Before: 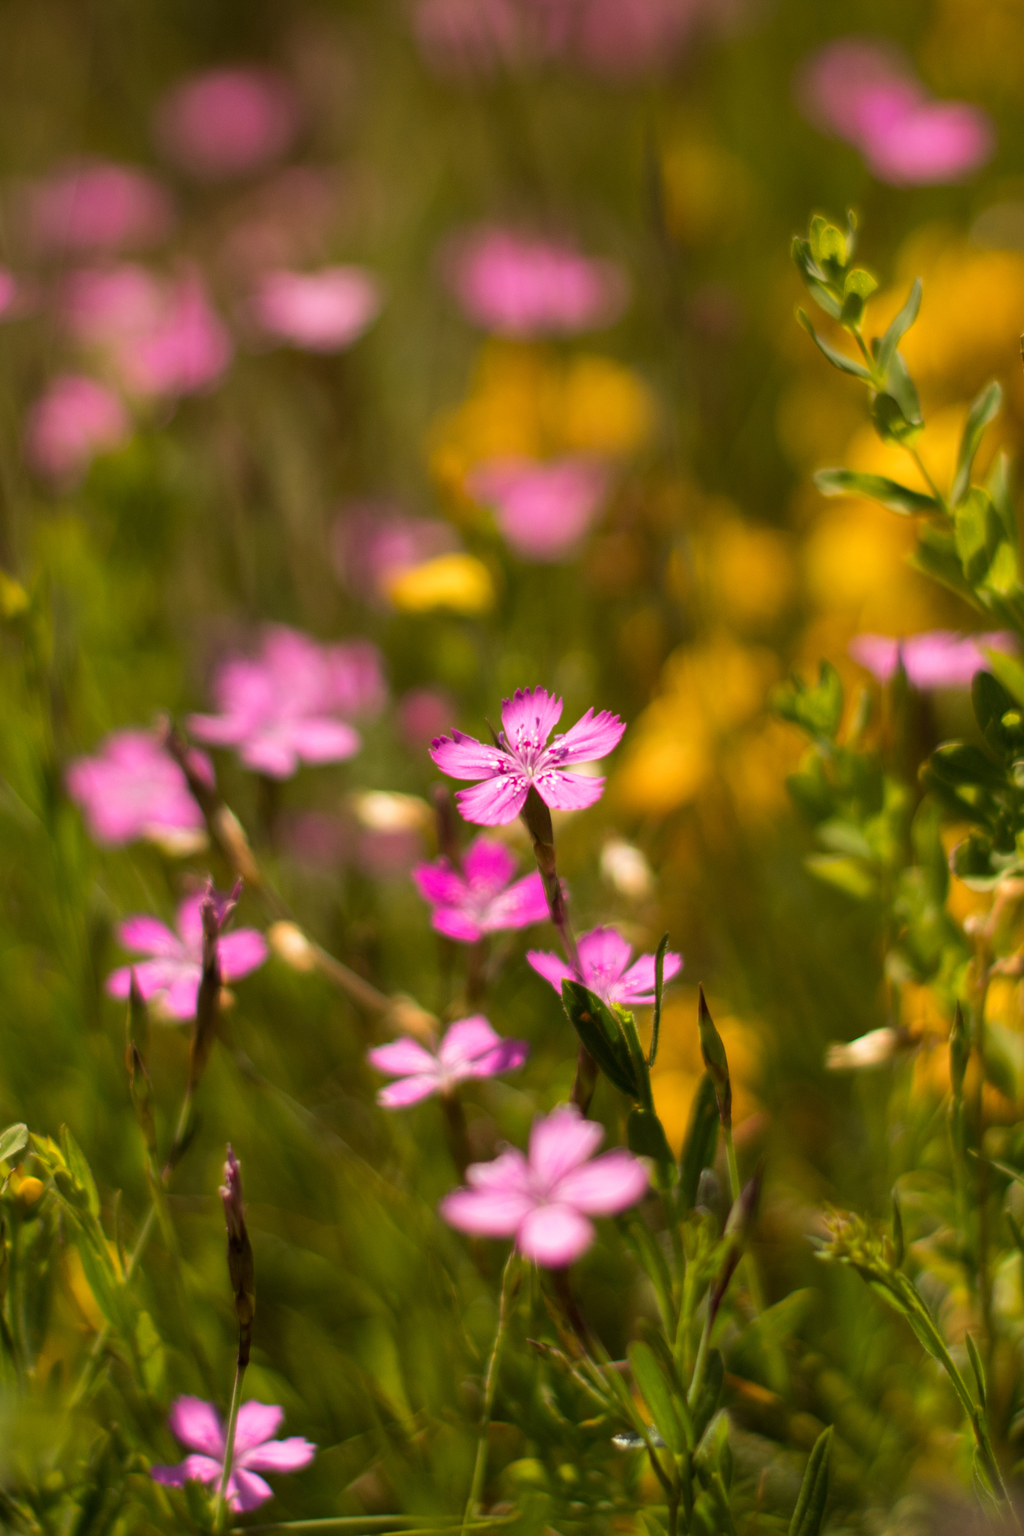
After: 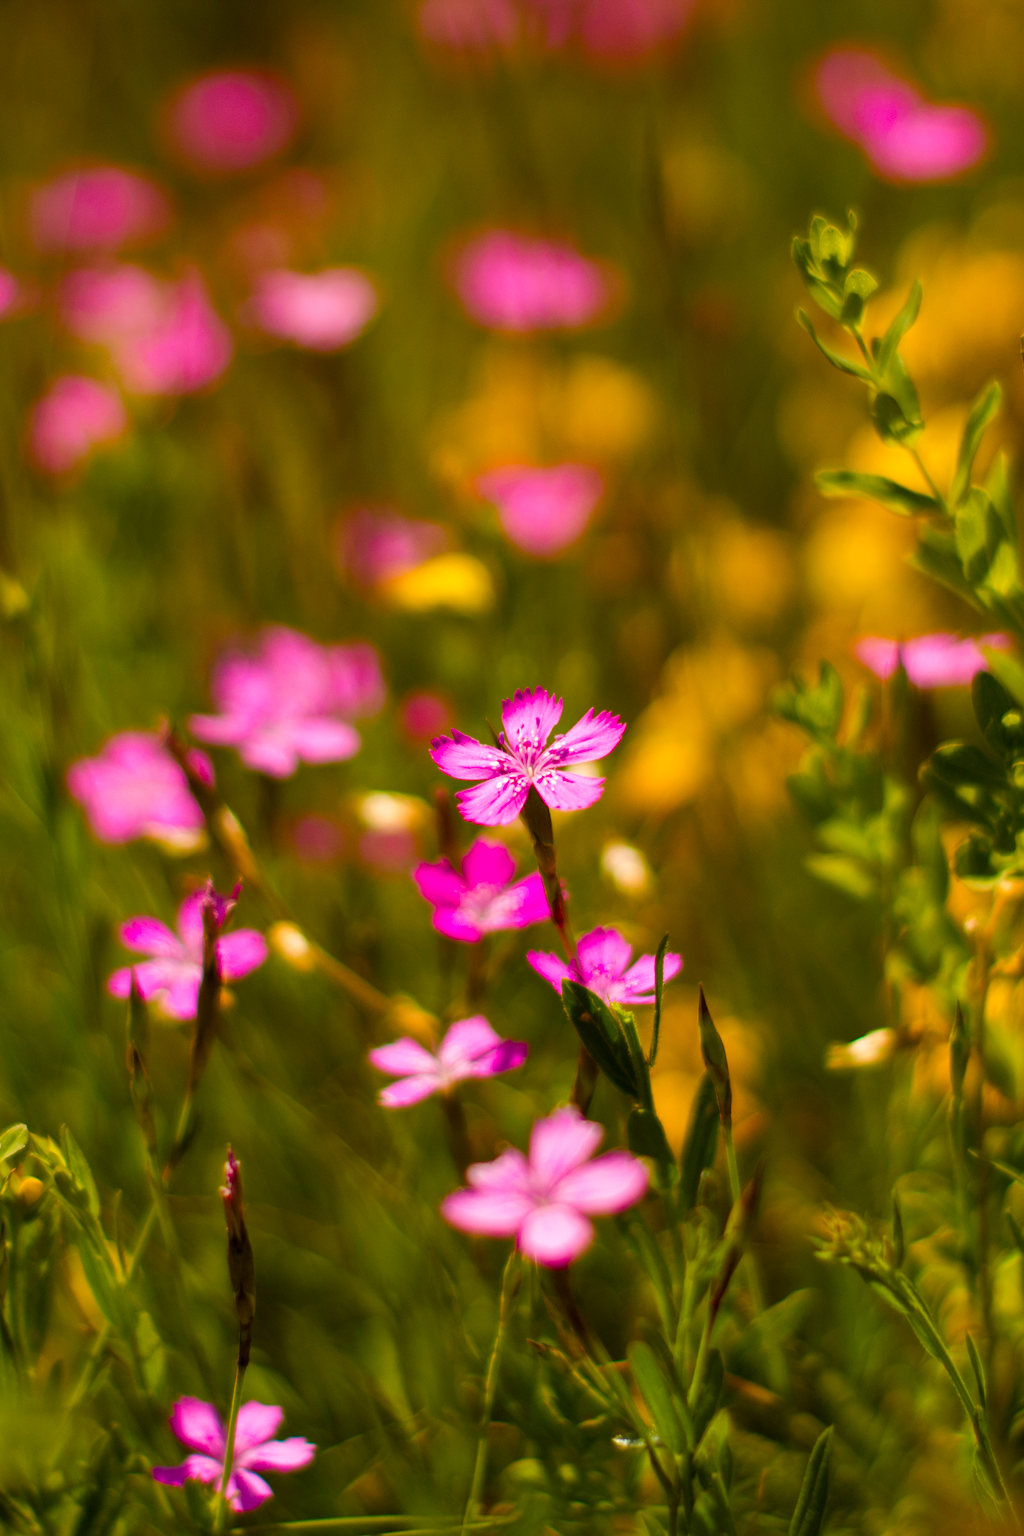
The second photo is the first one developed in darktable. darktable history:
color balance rgb: linear chroma grading › global chroma 14.775%, perceptual saturation grading › global saturation 44.965%, perceptual saturation grading › highlights -49.43%, perceptual saturation grading › shadows 29.636%, global vibrance 23.907%
